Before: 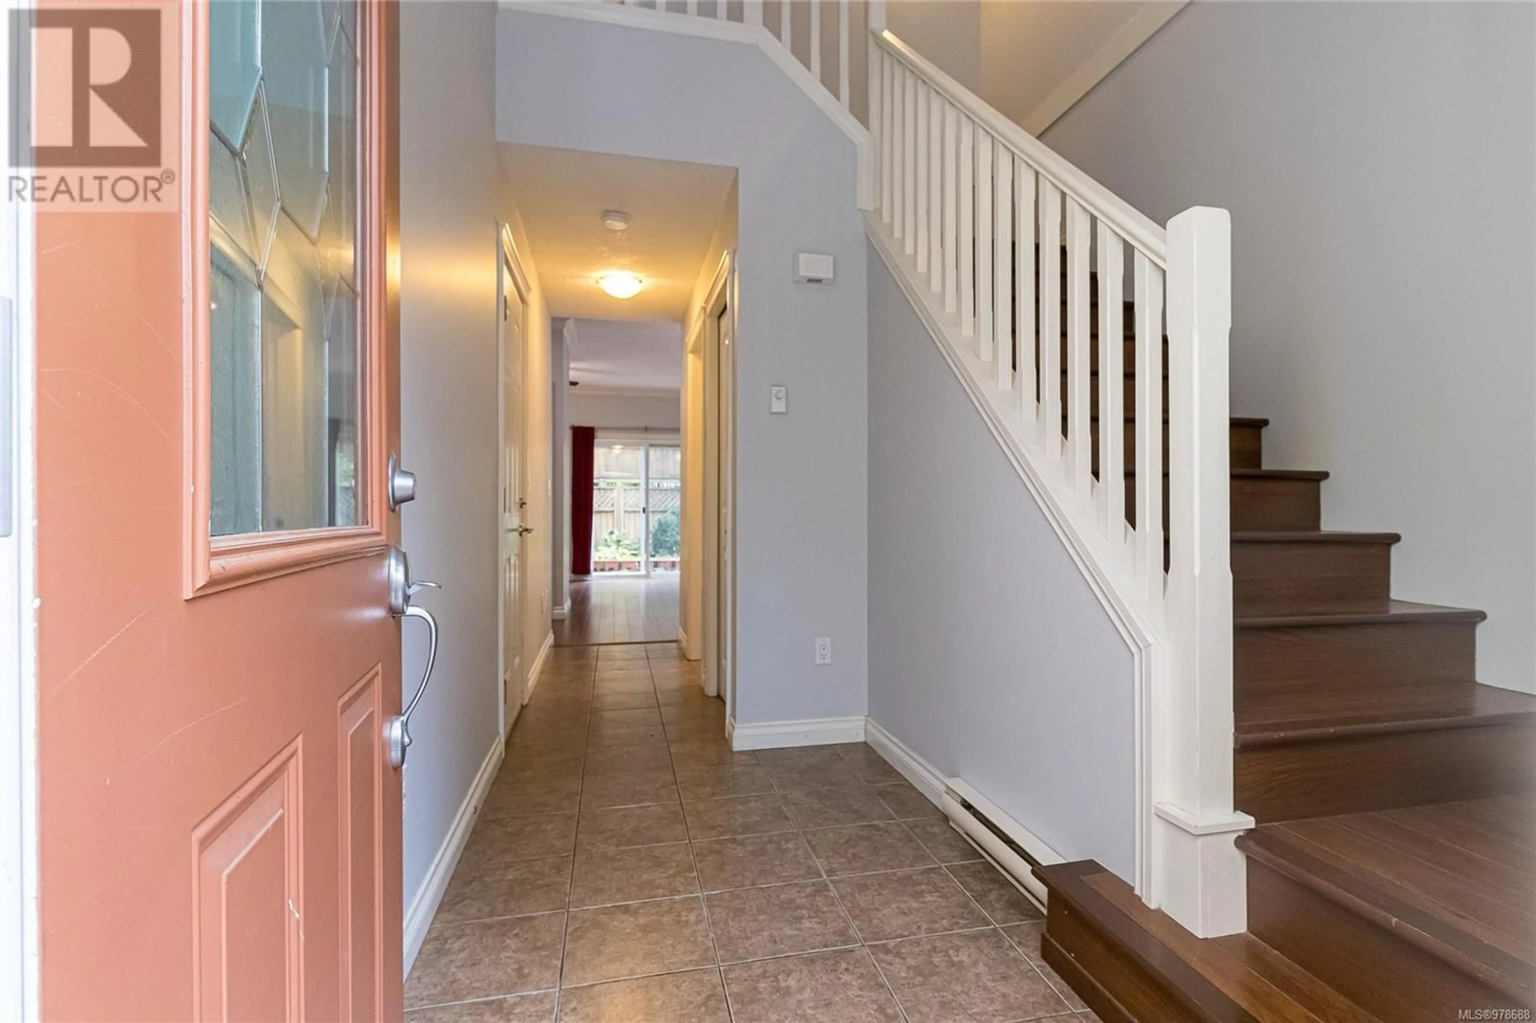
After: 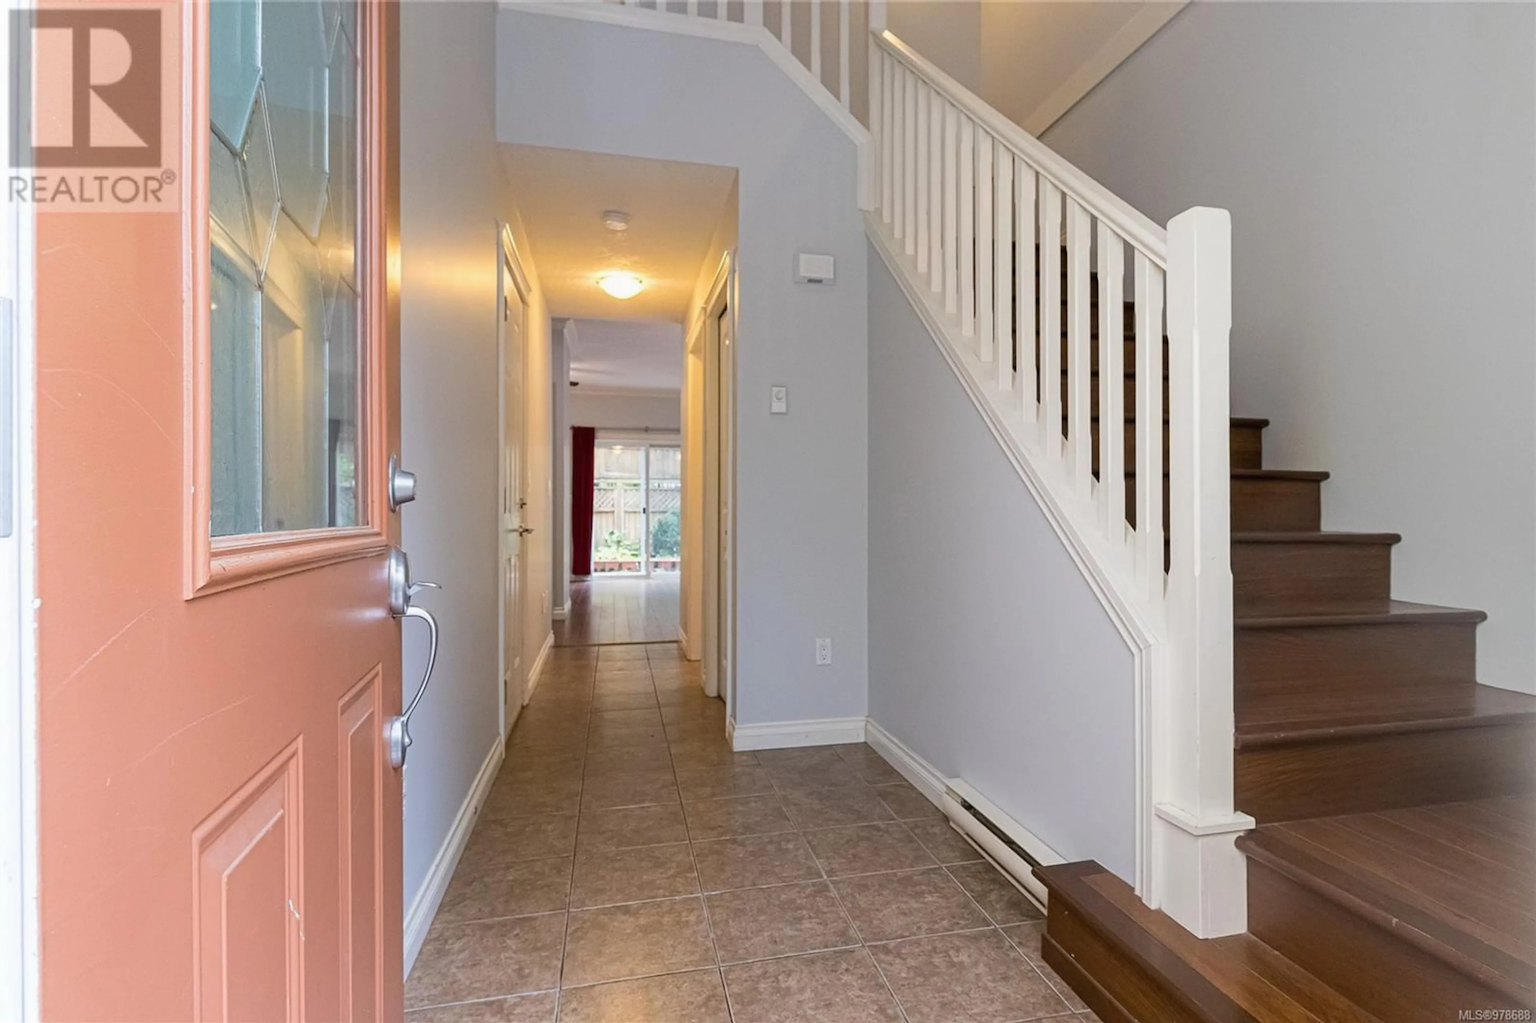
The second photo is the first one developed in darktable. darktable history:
local contrast: mode bilateral grid, contrast 100, coarseness 100, detail 90%, midtone range 0.2
